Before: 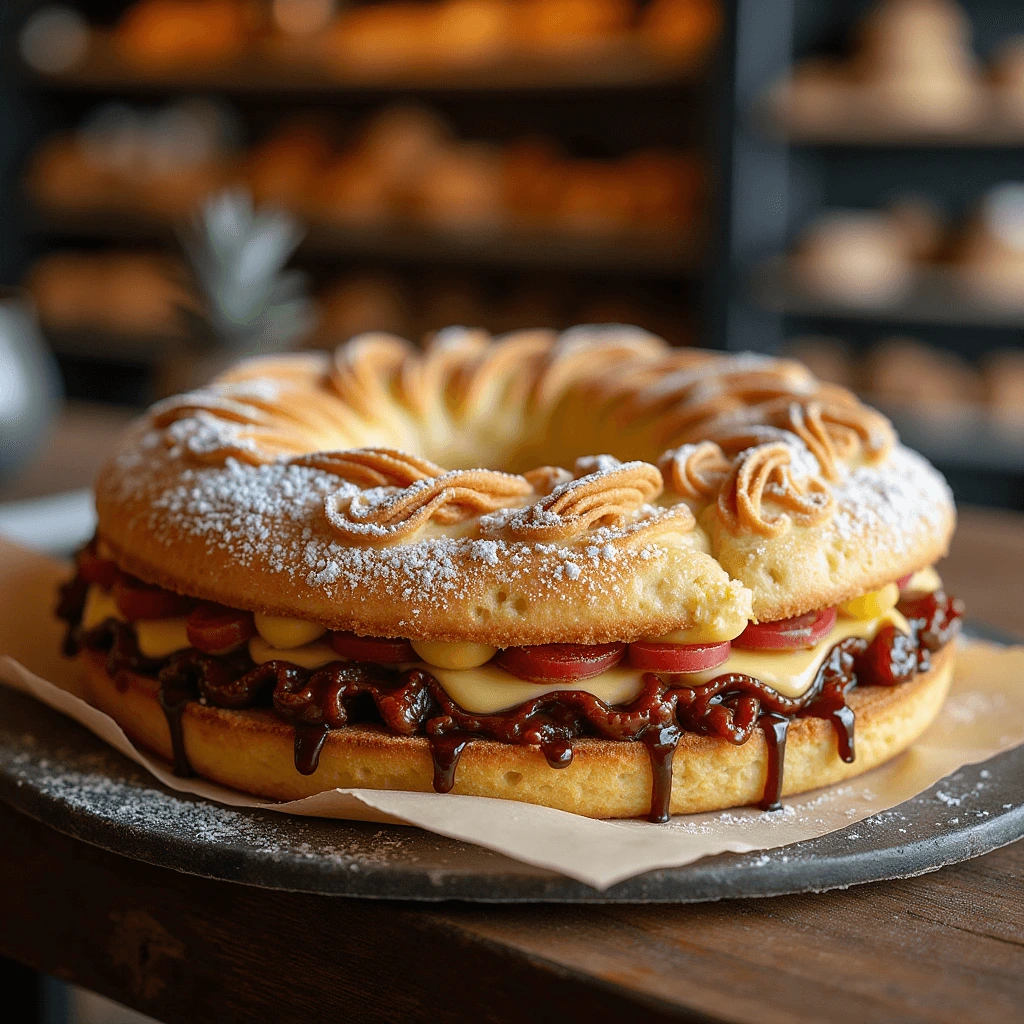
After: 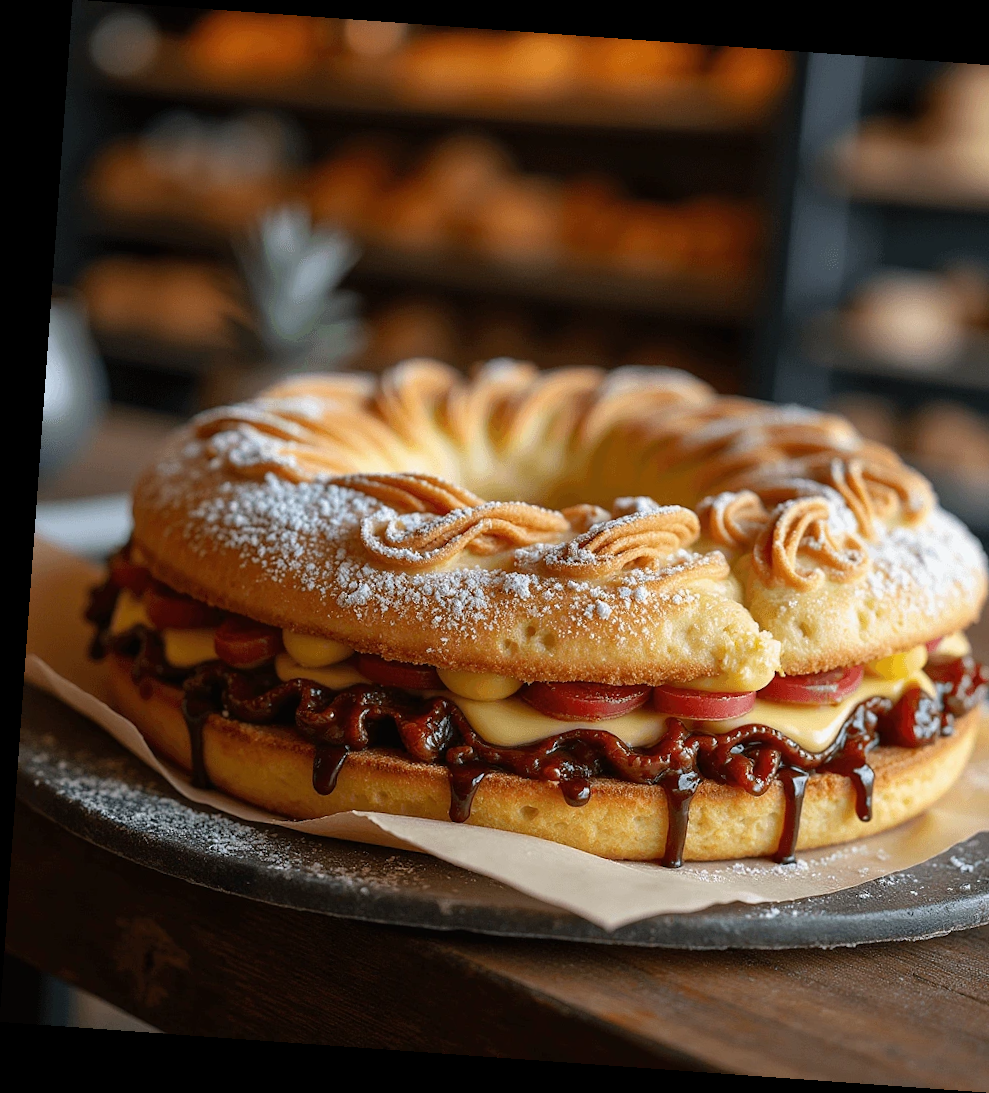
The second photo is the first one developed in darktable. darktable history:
rotate and perspective: rotation 4.1°, automatic cropping off
crop: right 9.509%, bottom 0.031%
